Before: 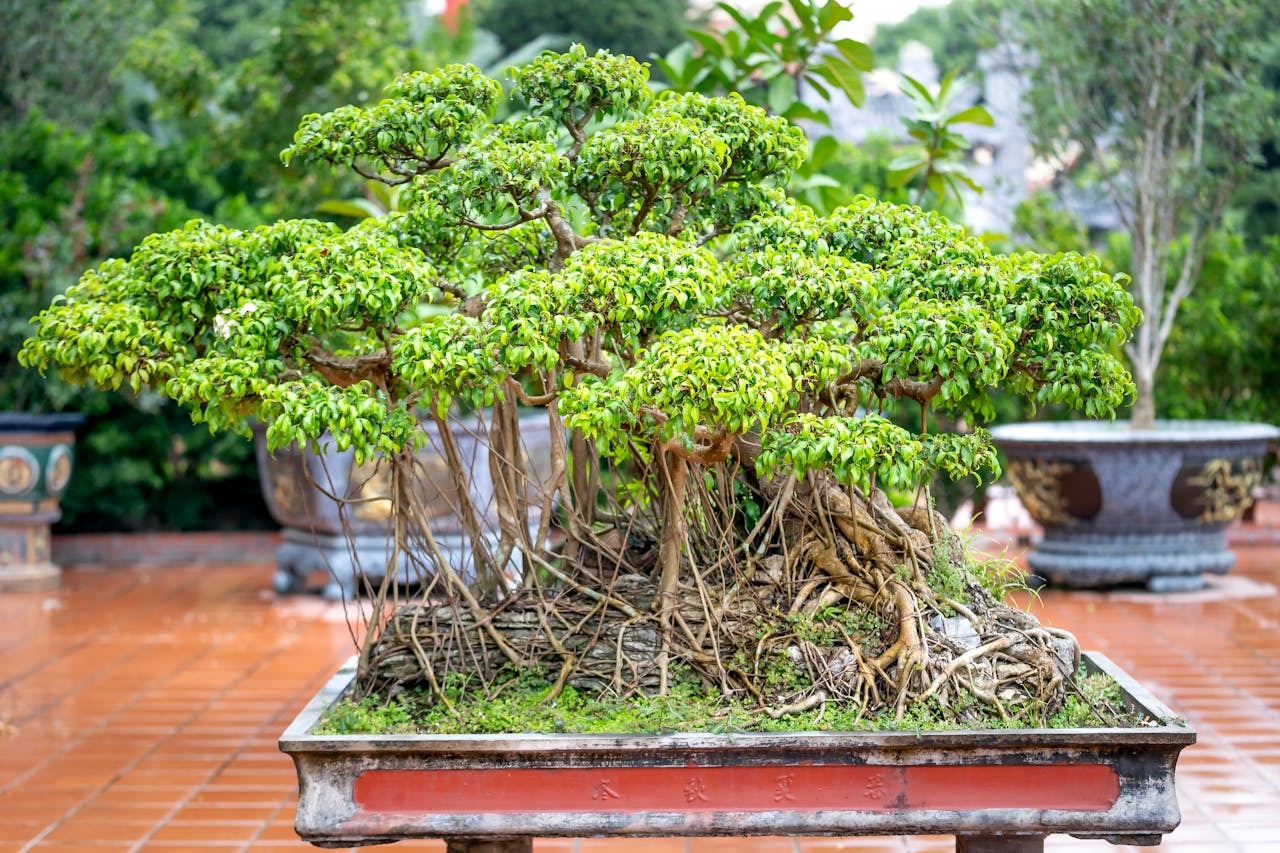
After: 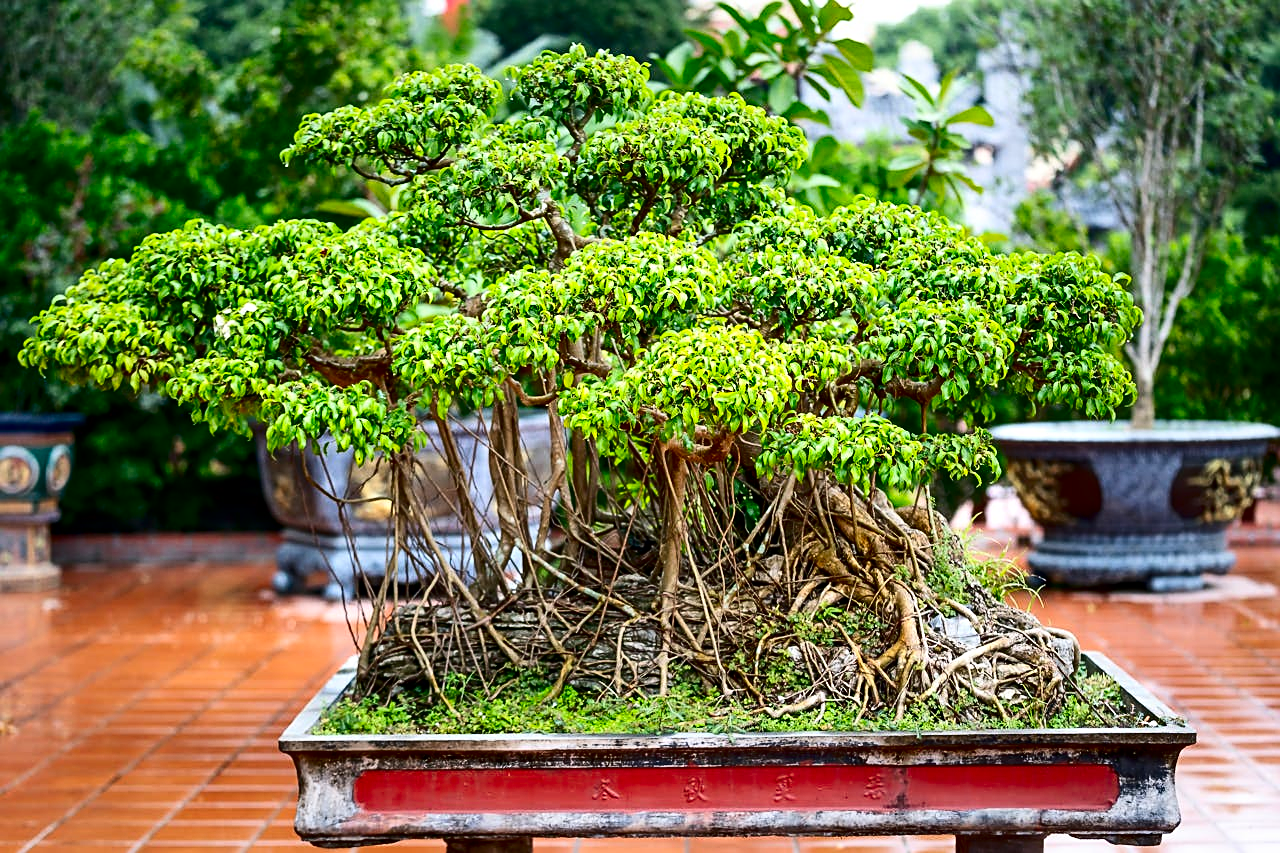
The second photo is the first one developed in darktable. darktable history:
contrast brightness saturation: contrast 0.22, brightness -0.19, saturation 0.24
sharpen: on, module defaults
